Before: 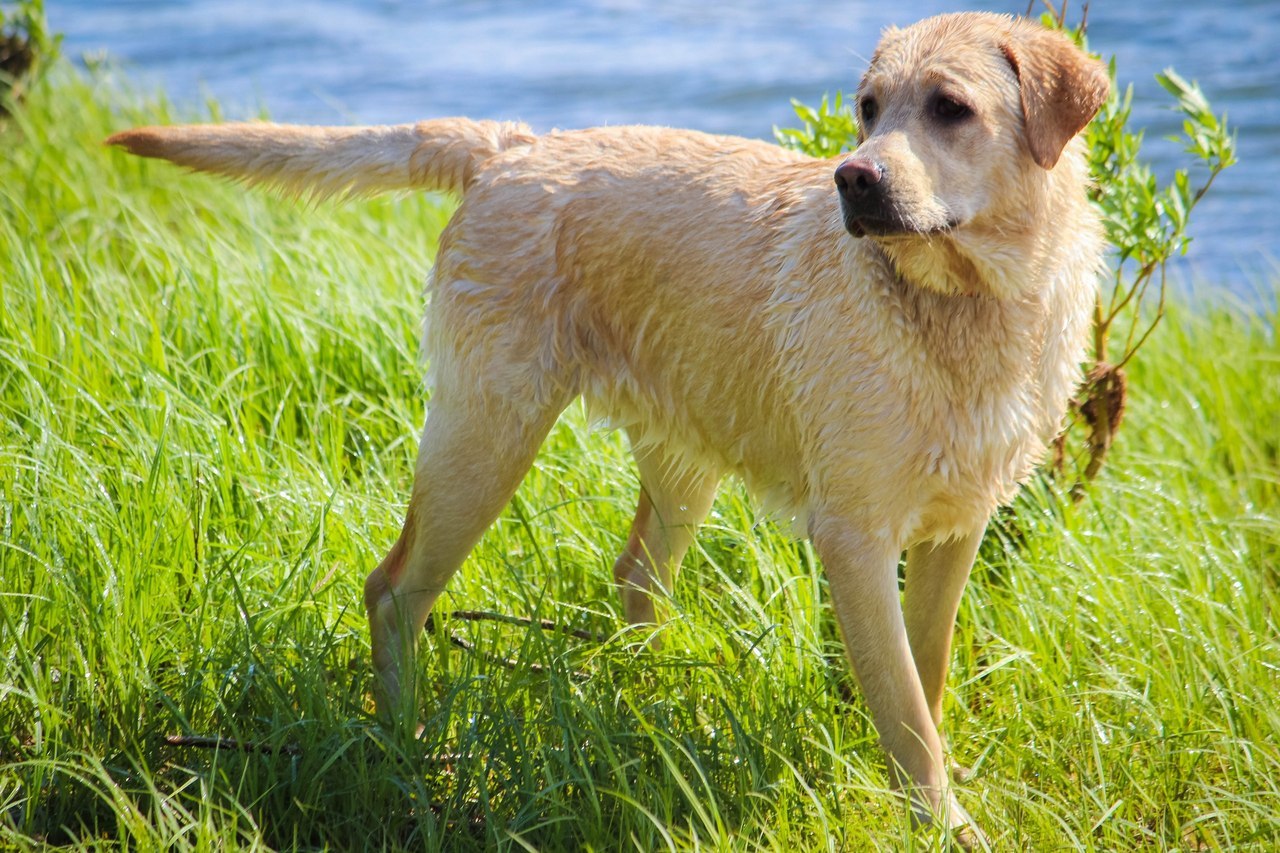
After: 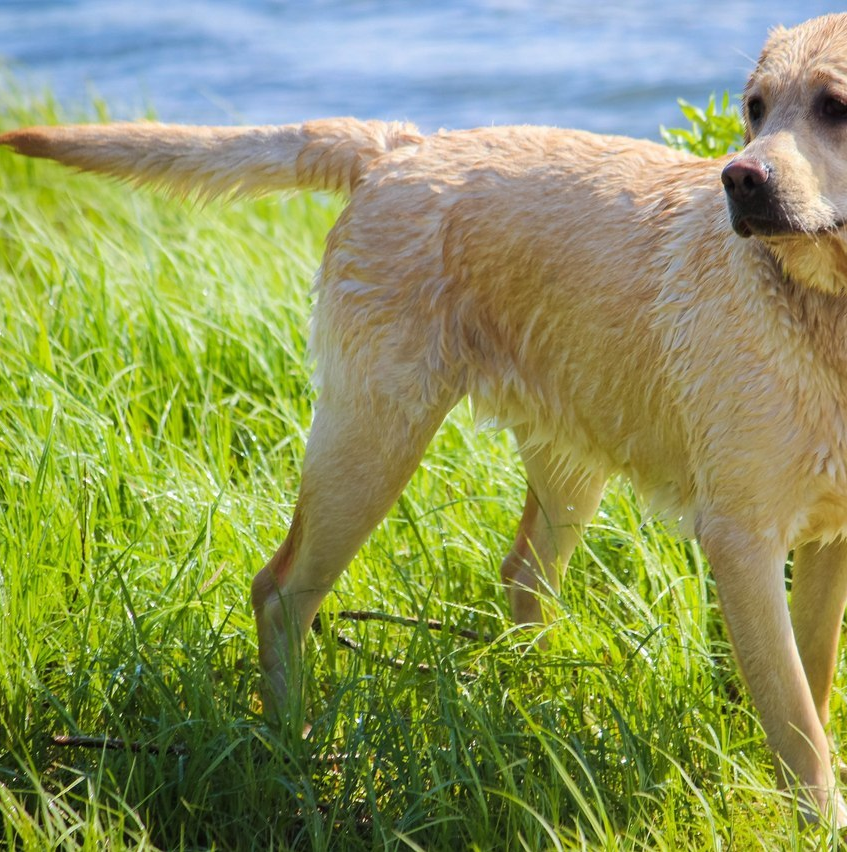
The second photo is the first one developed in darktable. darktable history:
crop and rotate: left 8.898%, right 24.921%
